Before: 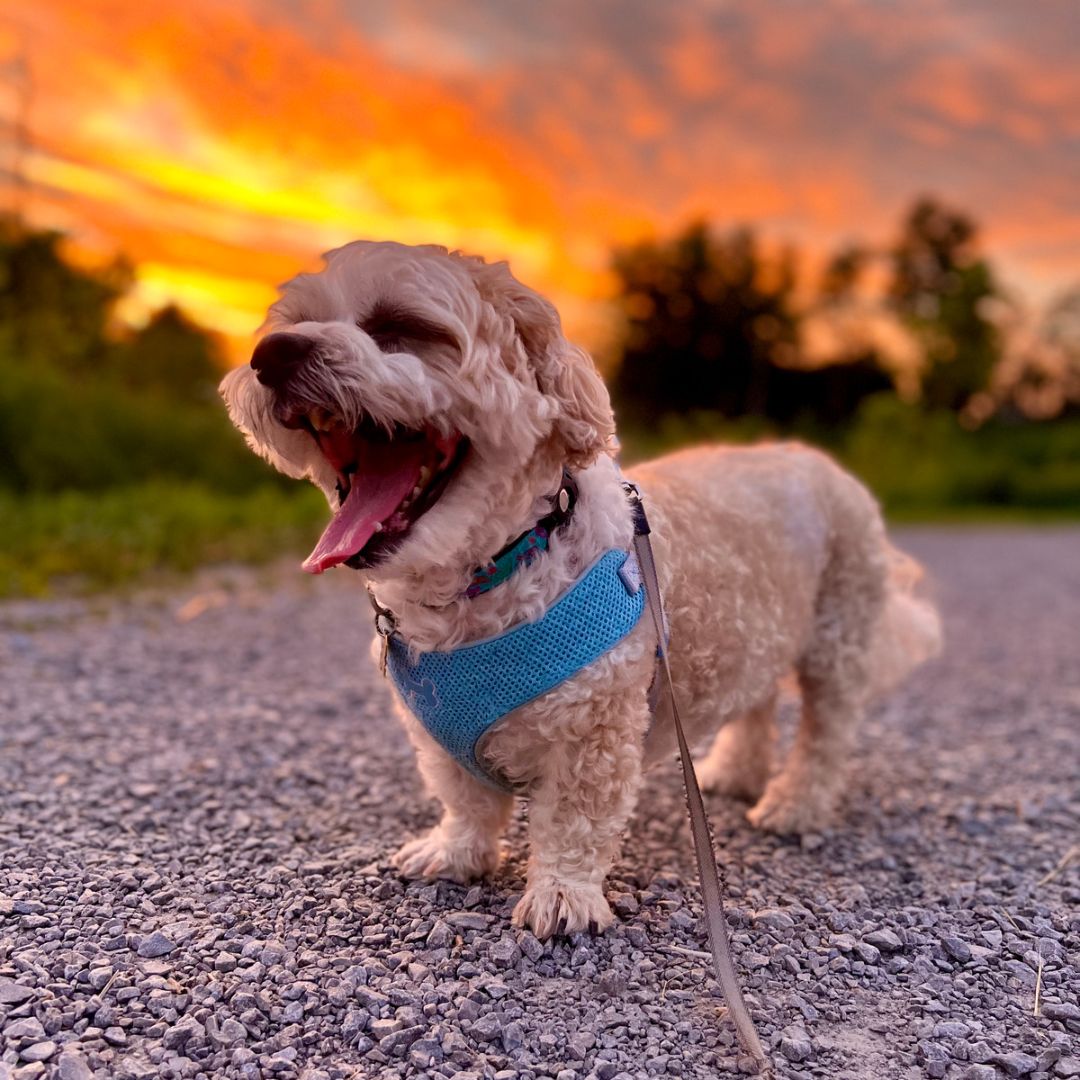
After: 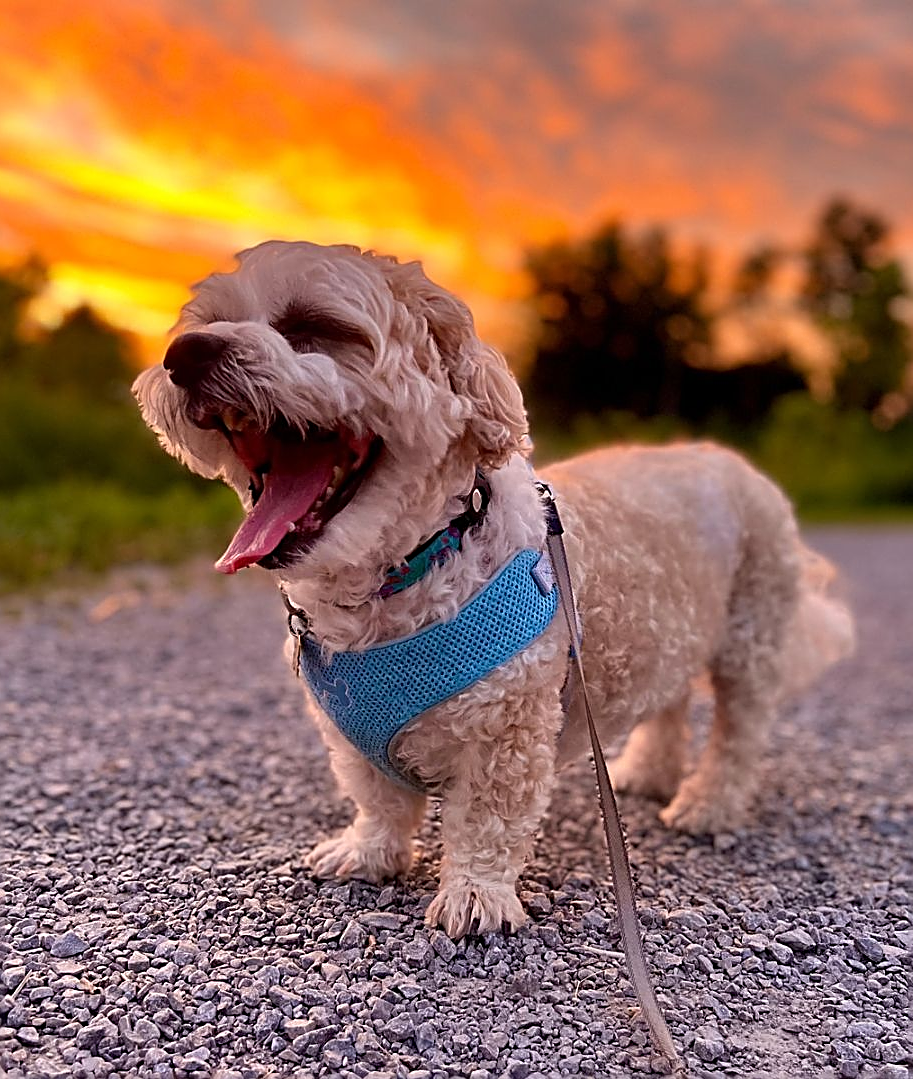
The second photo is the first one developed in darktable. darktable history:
crop: left 8.073%, right 7.354%
sharpen: amount 0.995
